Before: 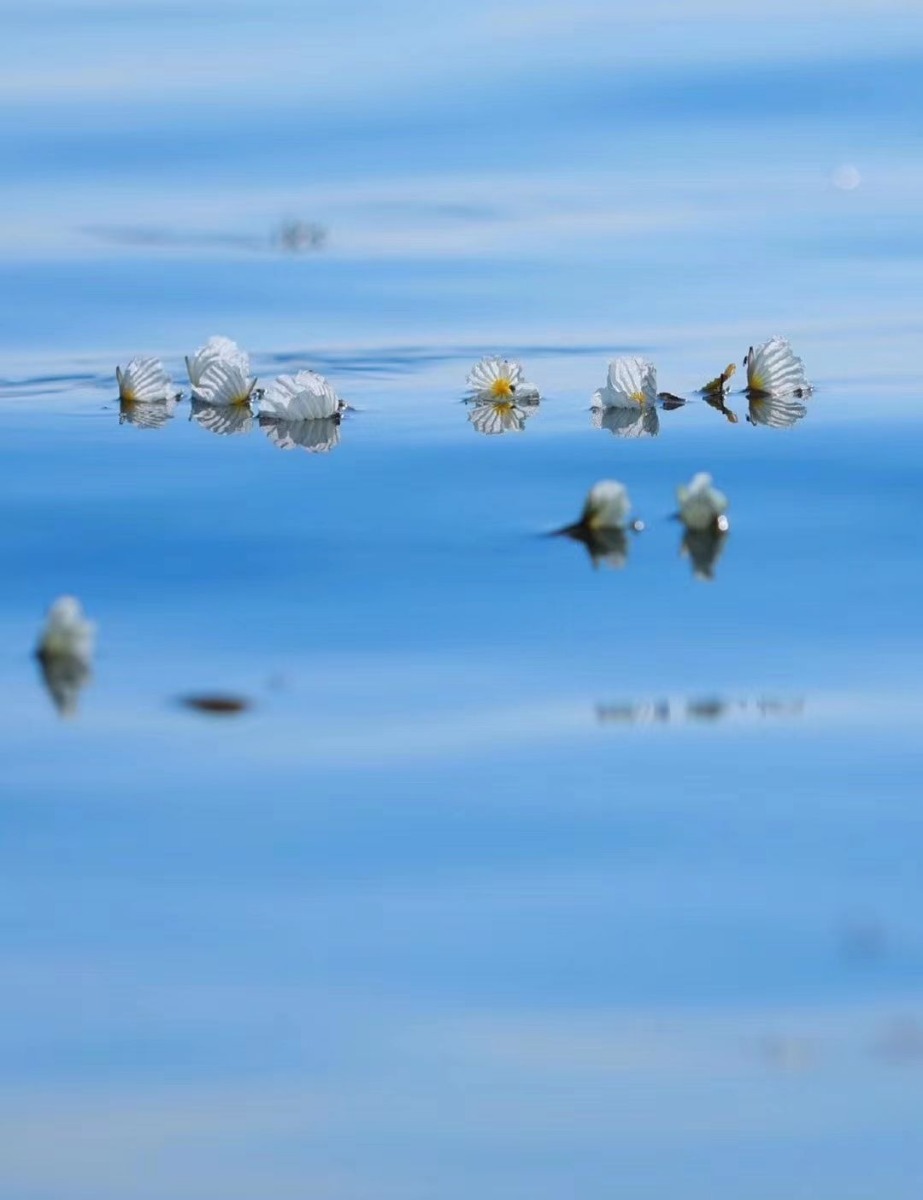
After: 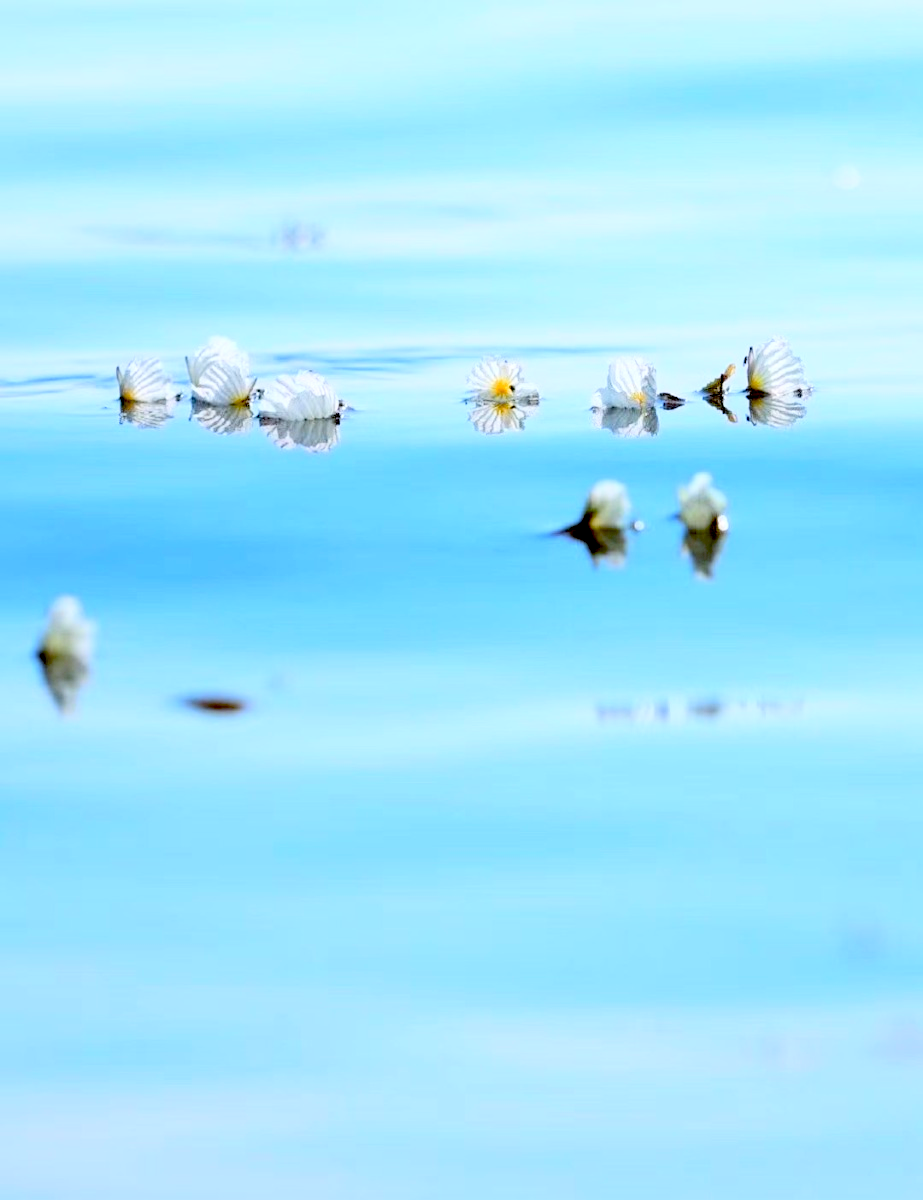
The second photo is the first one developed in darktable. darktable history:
base curve: curves: ch0 [(0, 0) (0.028, 0.03) (0.121, 0.232) (0.46, 0.748) (0.859, 0.968) (1, 1)], fusion 1
